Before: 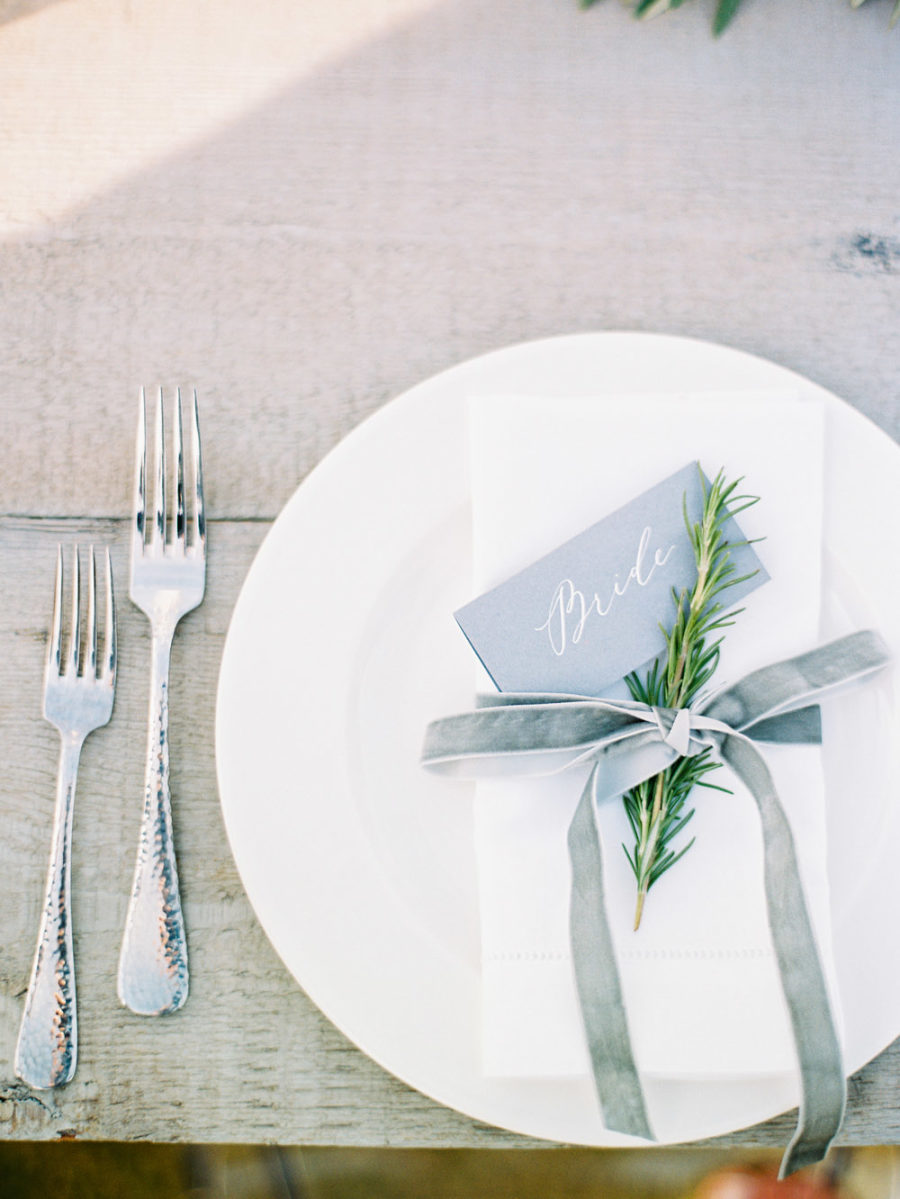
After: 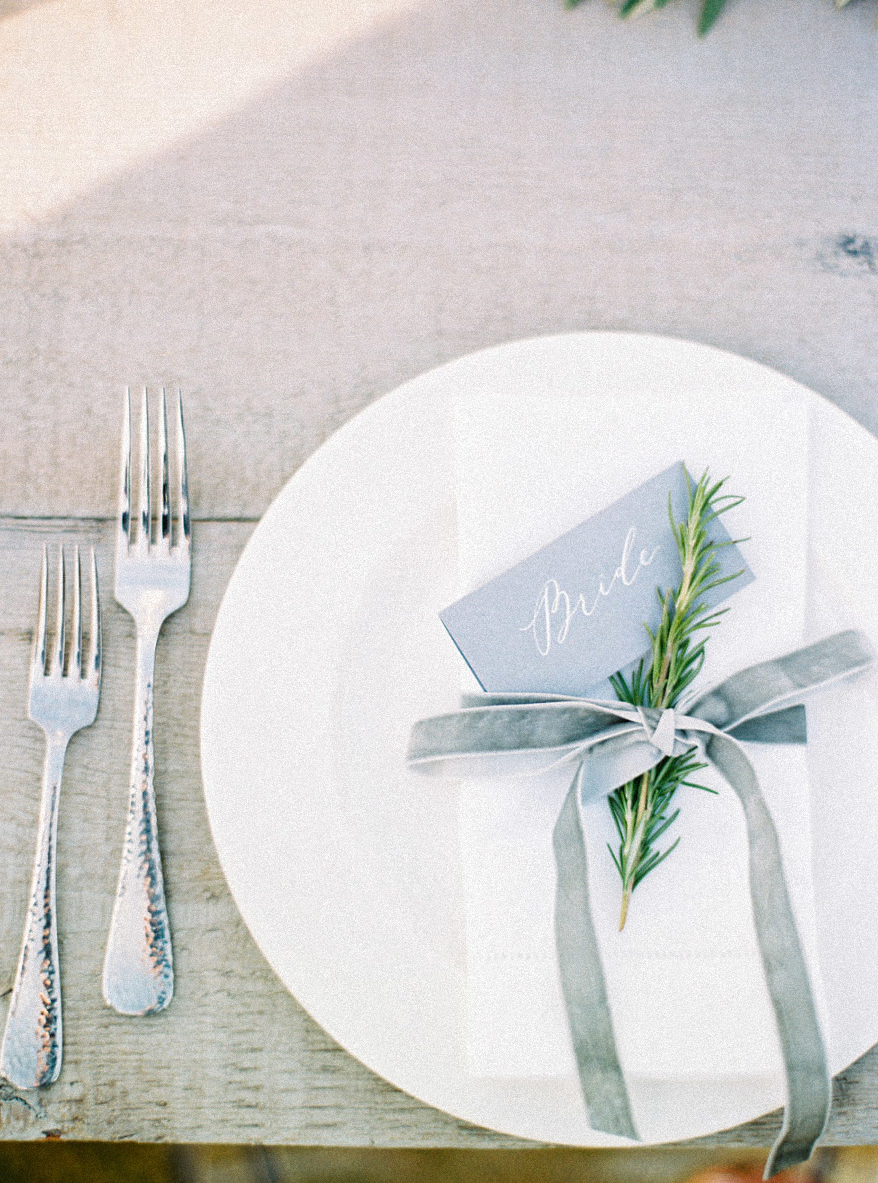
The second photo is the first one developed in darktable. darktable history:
crop and rotate: left 1.774%, right 0.633%, bottom 1.28%
grain: mid-tones bias 0%
